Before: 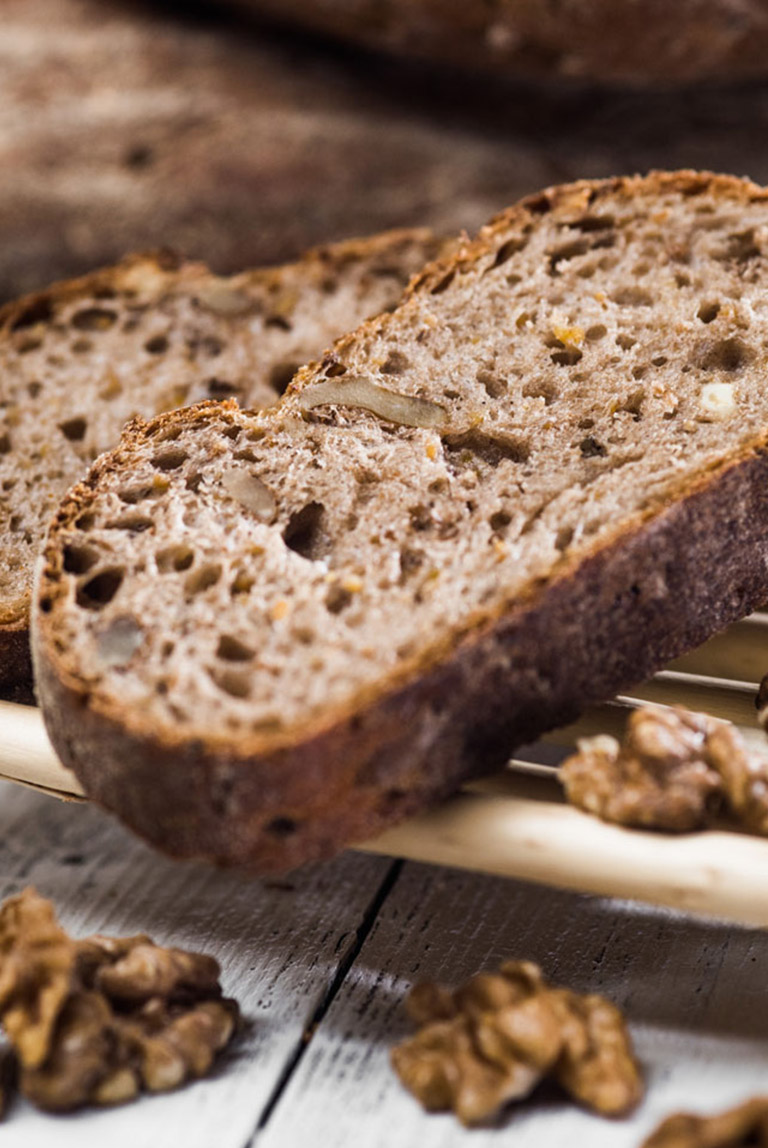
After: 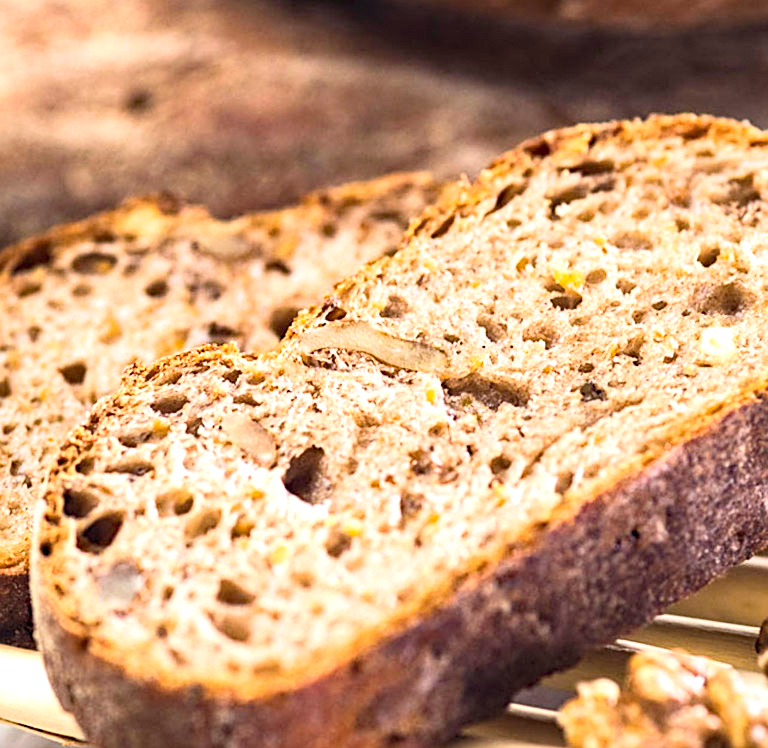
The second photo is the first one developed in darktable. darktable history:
haze removal: compatibility mode true, adaptive false
tone equalizer: on, module defaults
contrast brightness saturation: contrast 0.195, brightness 0.163, saturation 0.222
sharpen: on, module defaults
crop and rotate: top 4.885%, bottom 29.933%
color balance rgb: power › hue 75.52°, perceptual saturation grading › global saturation 0.206%, contrast -9.43%
exposure: black level correction 0, exposure 1.101 EV, compensate highlight preservation false
